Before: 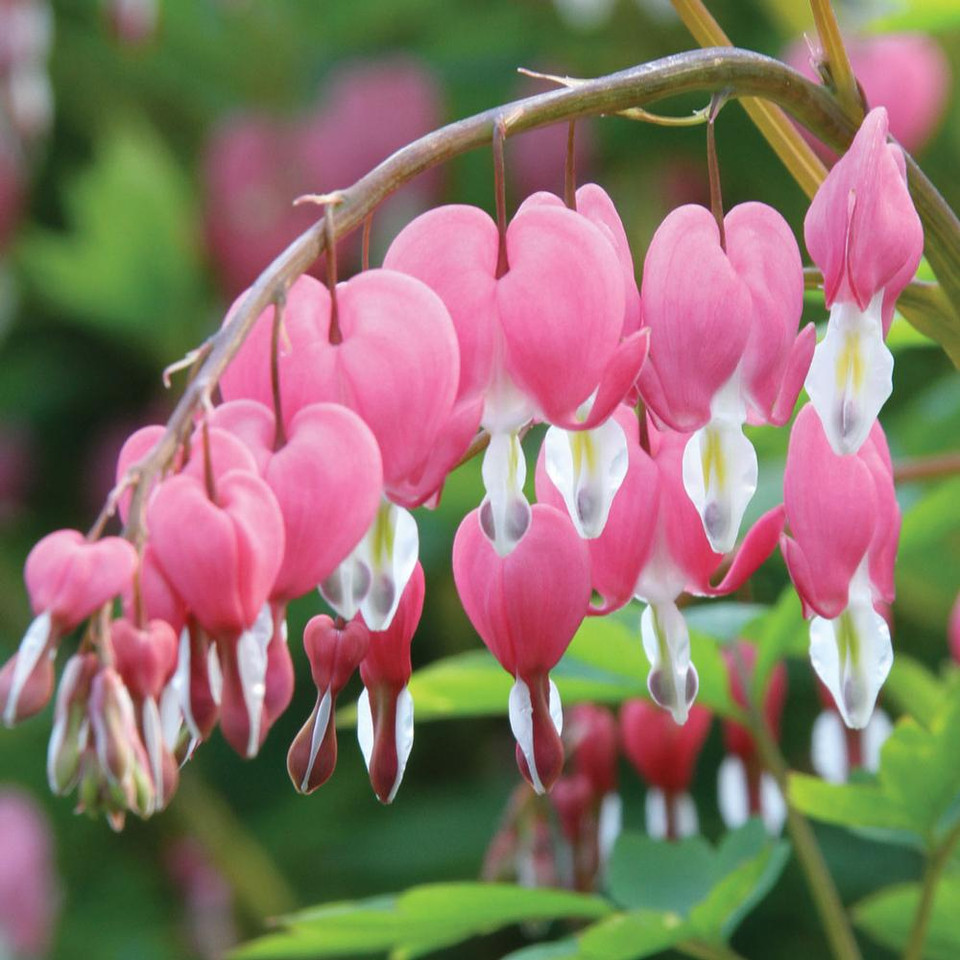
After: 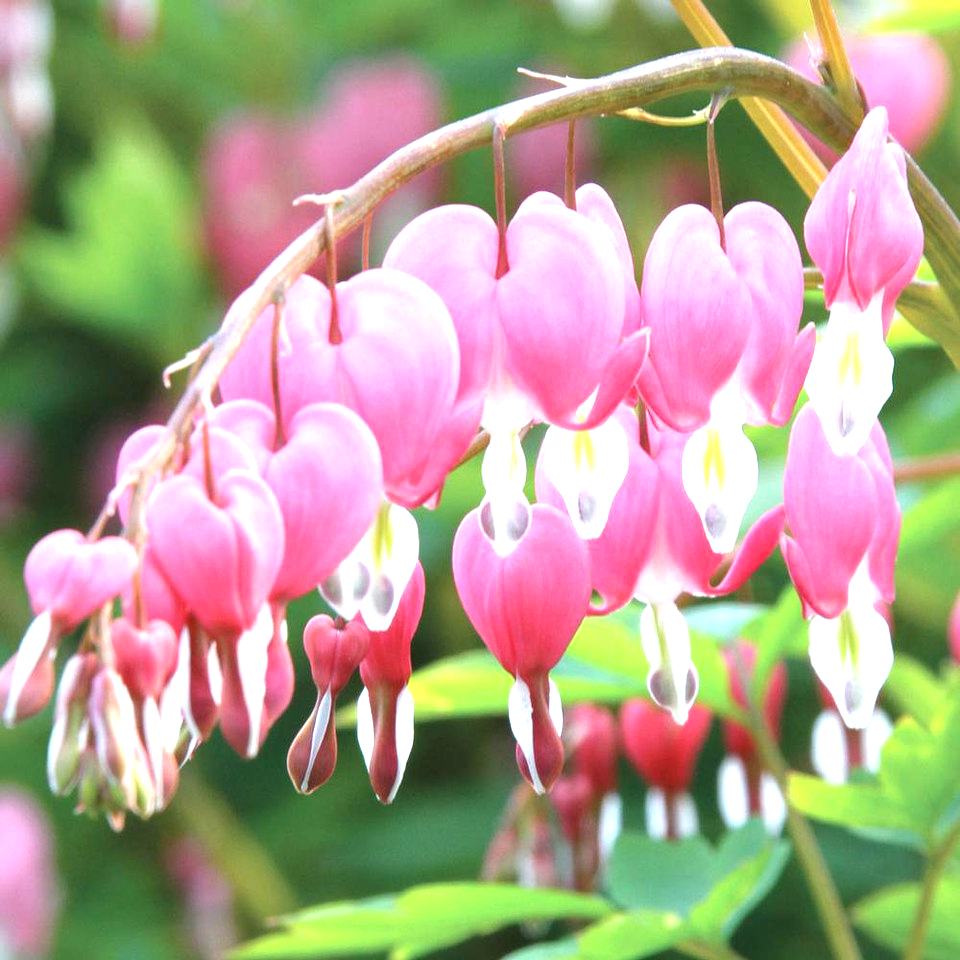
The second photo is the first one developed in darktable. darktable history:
exposure: black level correction 0.001, exposure 1.132 EV, compensate highlight preservation false
